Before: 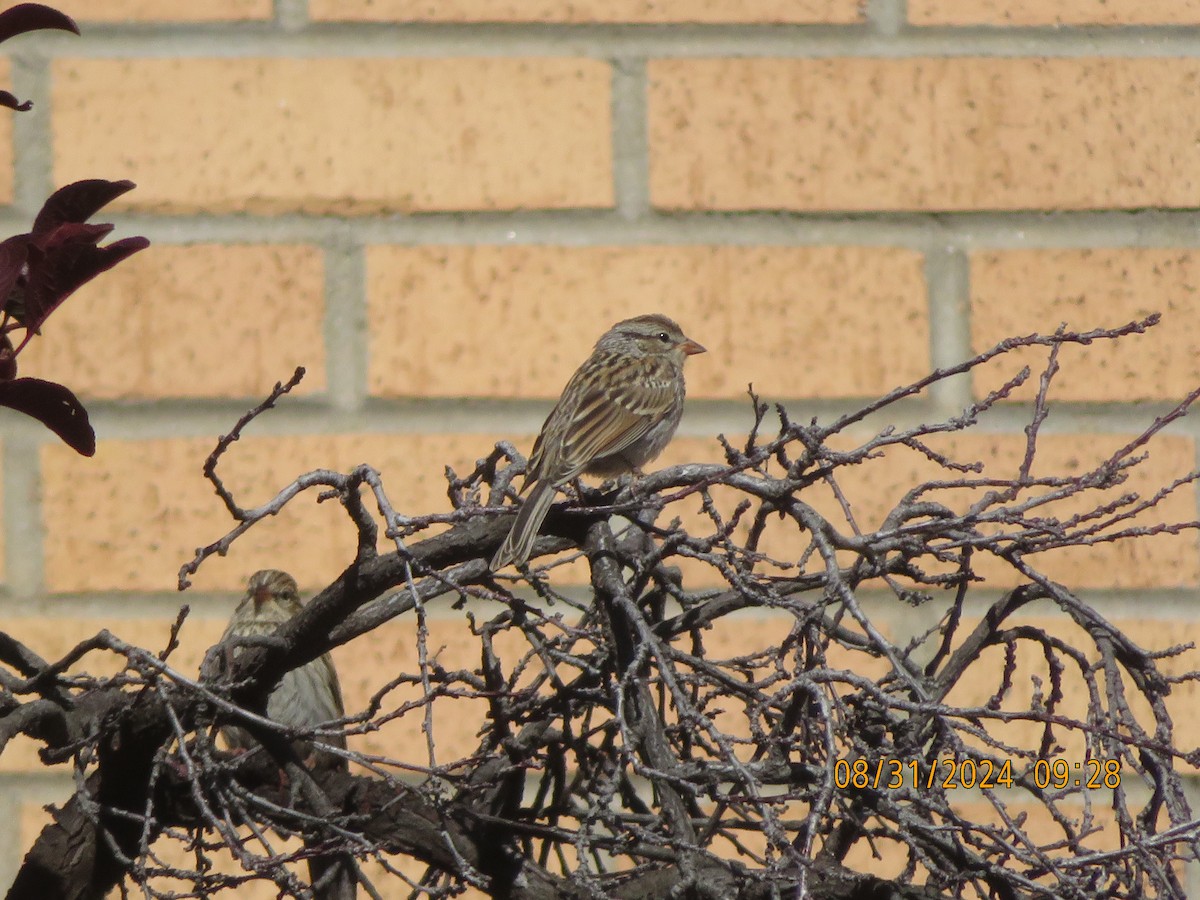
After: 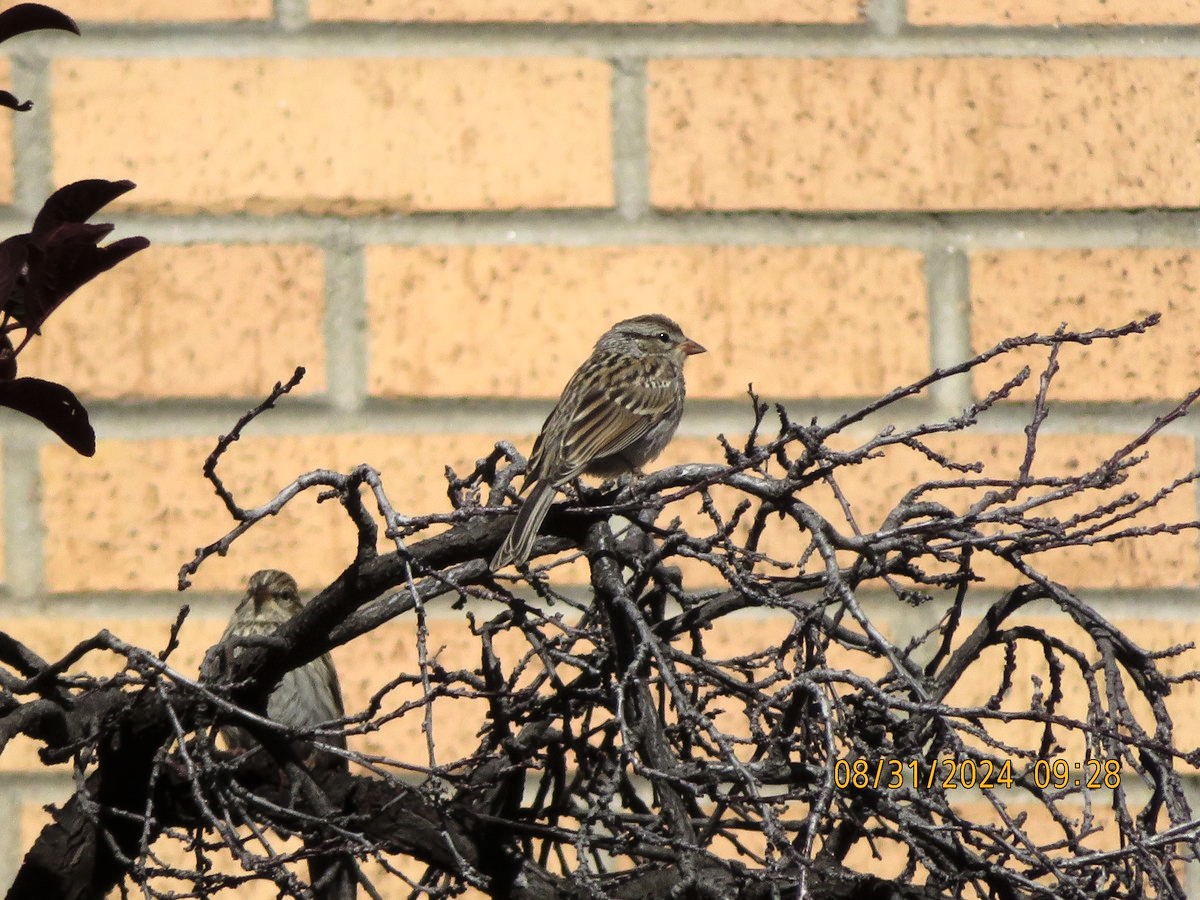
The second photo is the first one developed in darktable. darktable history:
exposure: black level correction 0.001, exposure 0.191 EV, compensate highlight preservation false
tone curve: curves: ch0 [(0, 0) (0.042, 0.01) (0.223, 0.123) (0.59, 0.574) (0.802, 0.868) (1, 1)], color space Lab, linked channels, preserve colors none
